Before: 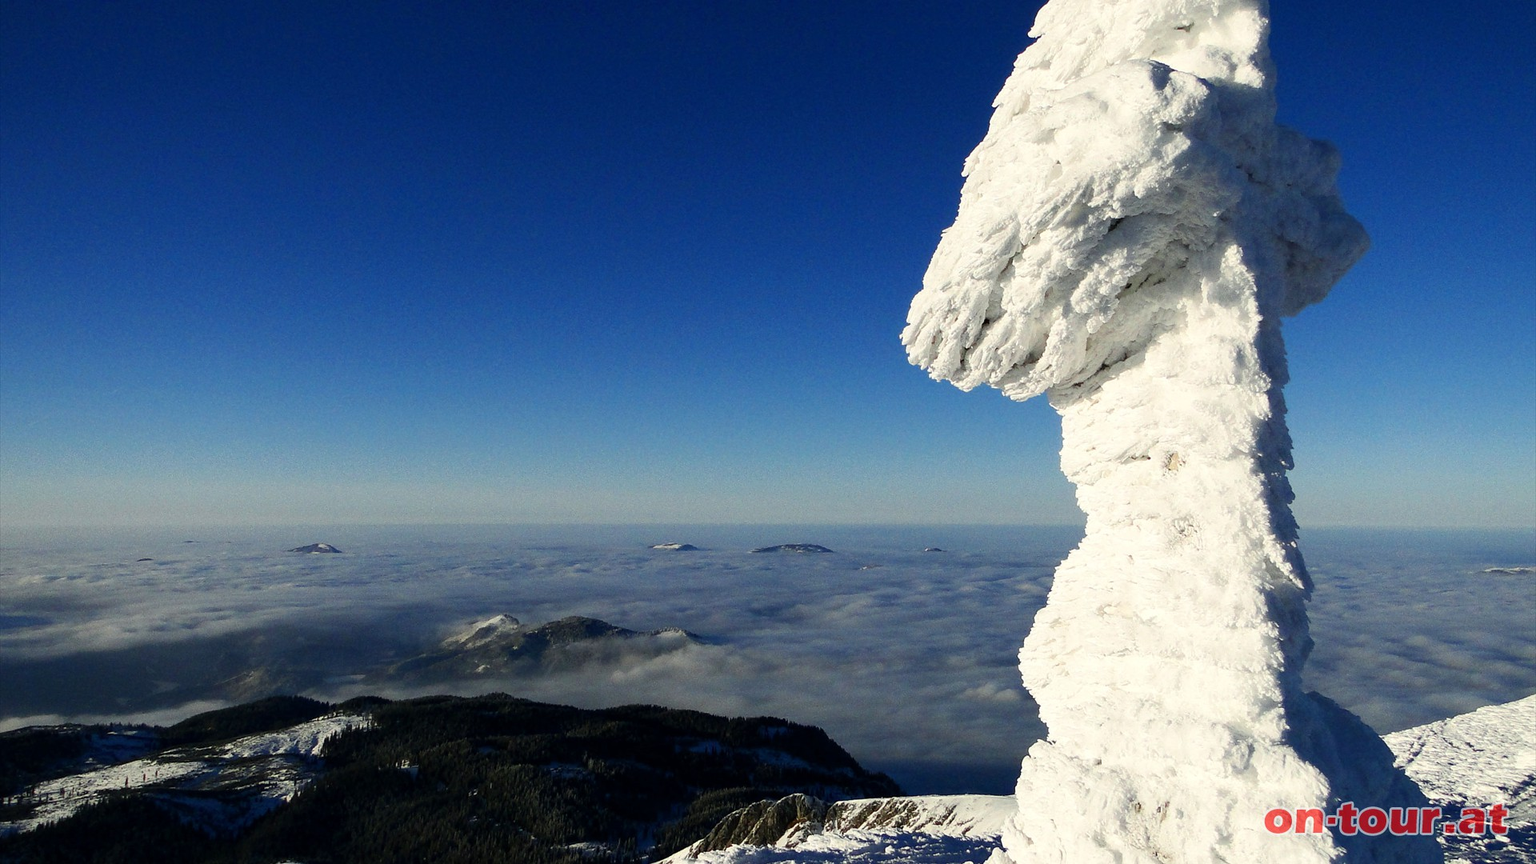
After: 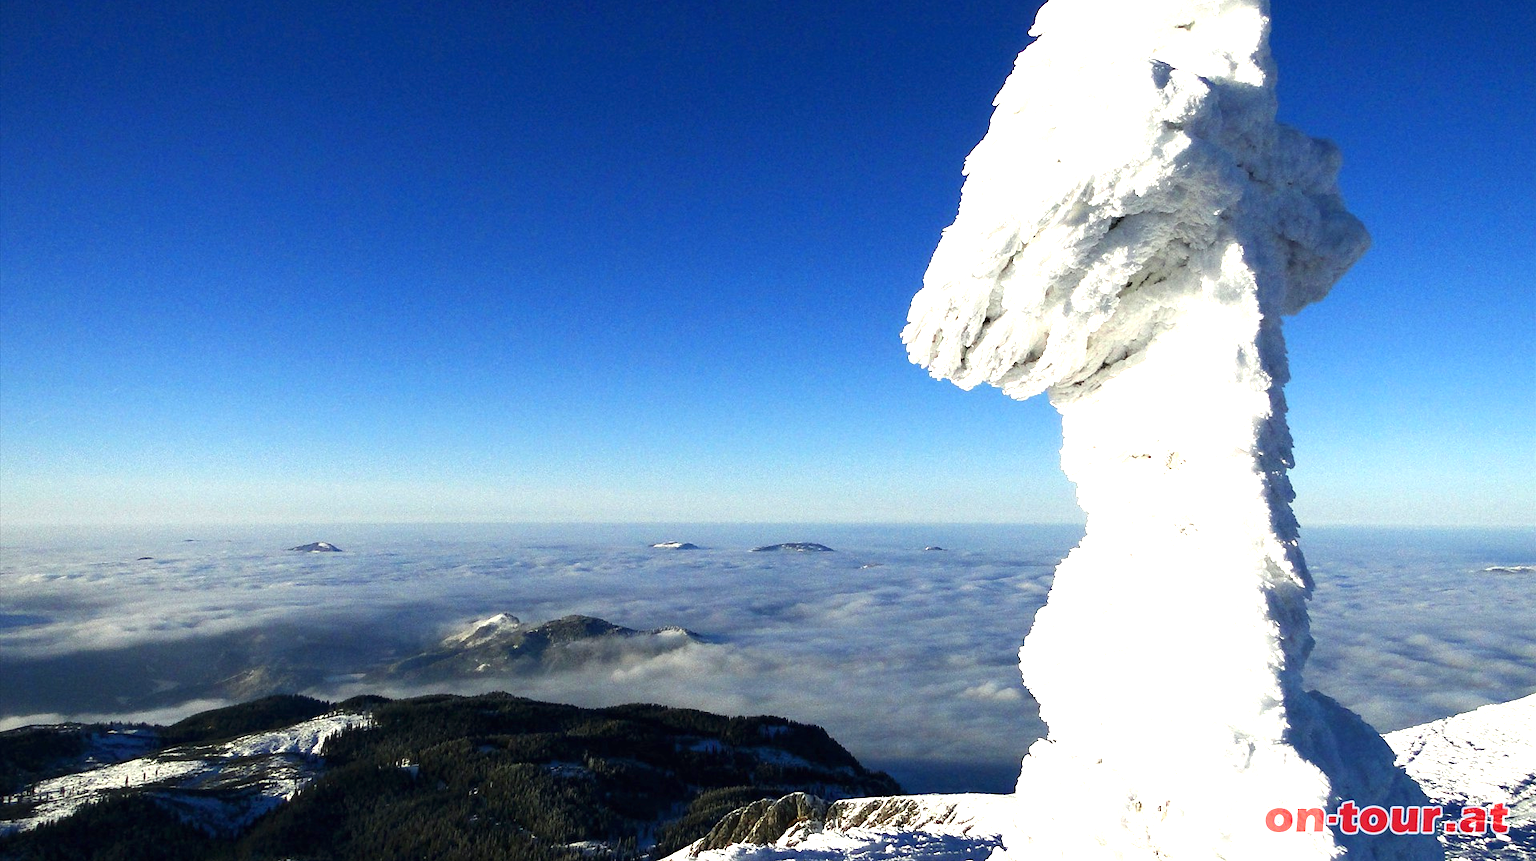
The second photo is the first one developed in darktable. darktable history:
exposure: black level correction 0, exposure 1.098 EV, compensate exposure bias true, compensate highlight preservation false
crop: top 0.205%, bottom 0.144%
